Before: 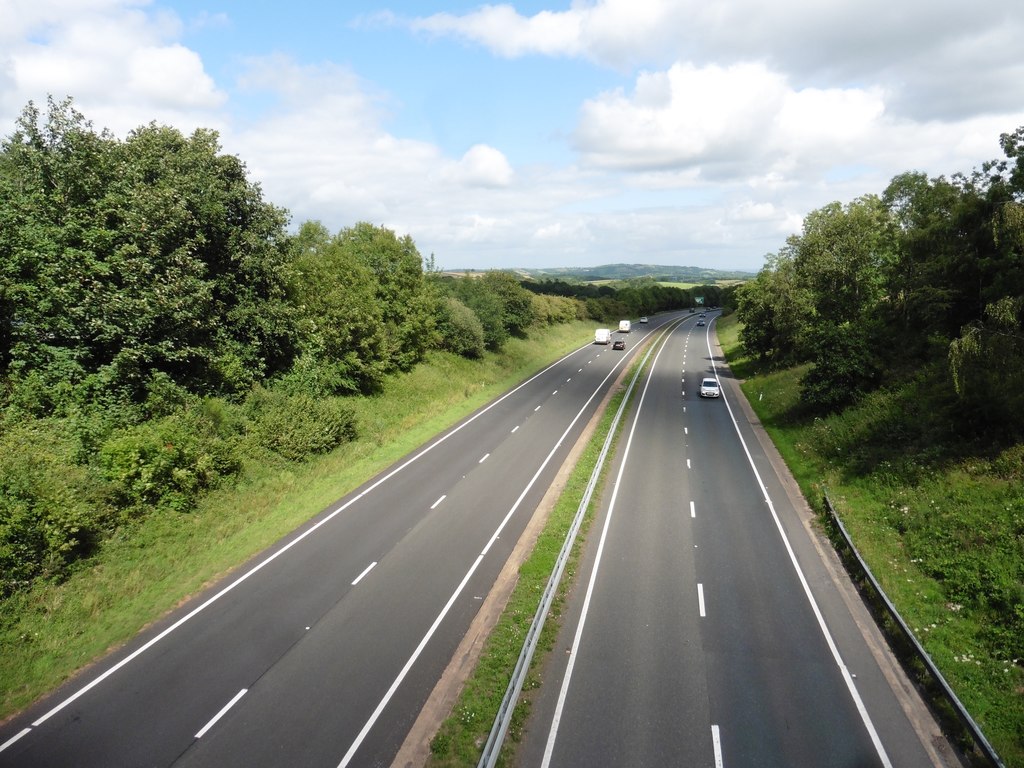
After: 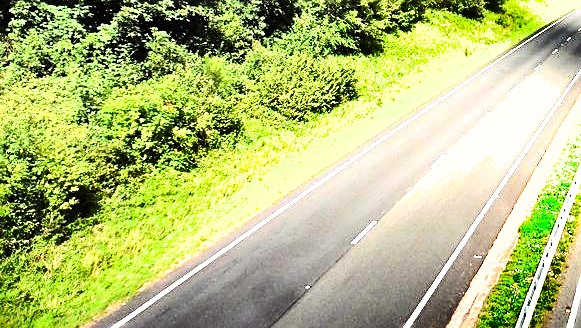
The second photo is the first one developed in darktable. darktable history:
crop: top 44.479%, right 43.168%, bottom 12.706%
exposure: black level correction 0.001, exposure 1 EV, compensate highlight preservation false
sharpen: on, module defaults
tone equalizer: -8 EV -0.732 EV, -7 EV -0.672 EV, -6 EV -0.609 EV, -5 EV -0.399 EV, -3 EV 0.372 EV, -2 EV 0.6 EV, -1 EV 0.677 EV, +0 EV 0.778 EV
shadows and highlights: shadows 21, highlights -80.9, soften with gaussian
base curve: curves: ch0 [(0, 0) (0.028, 0.03) (0.121, 0.232) (0.46, 0.748) (0.859, 0.968) (1, 1)]
